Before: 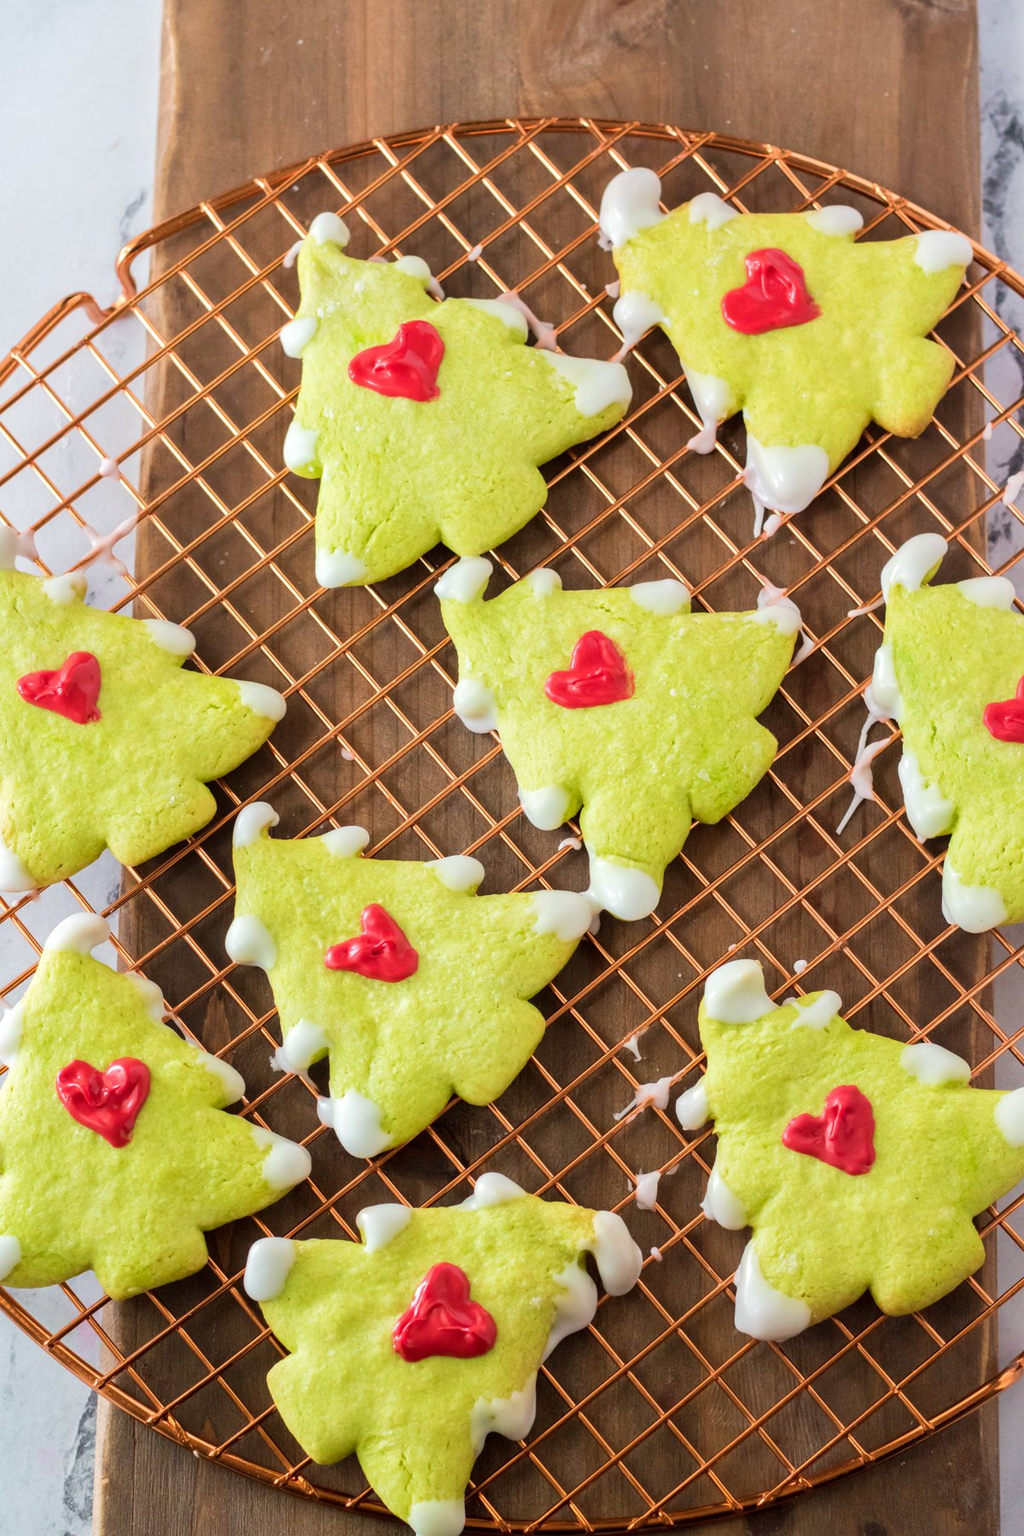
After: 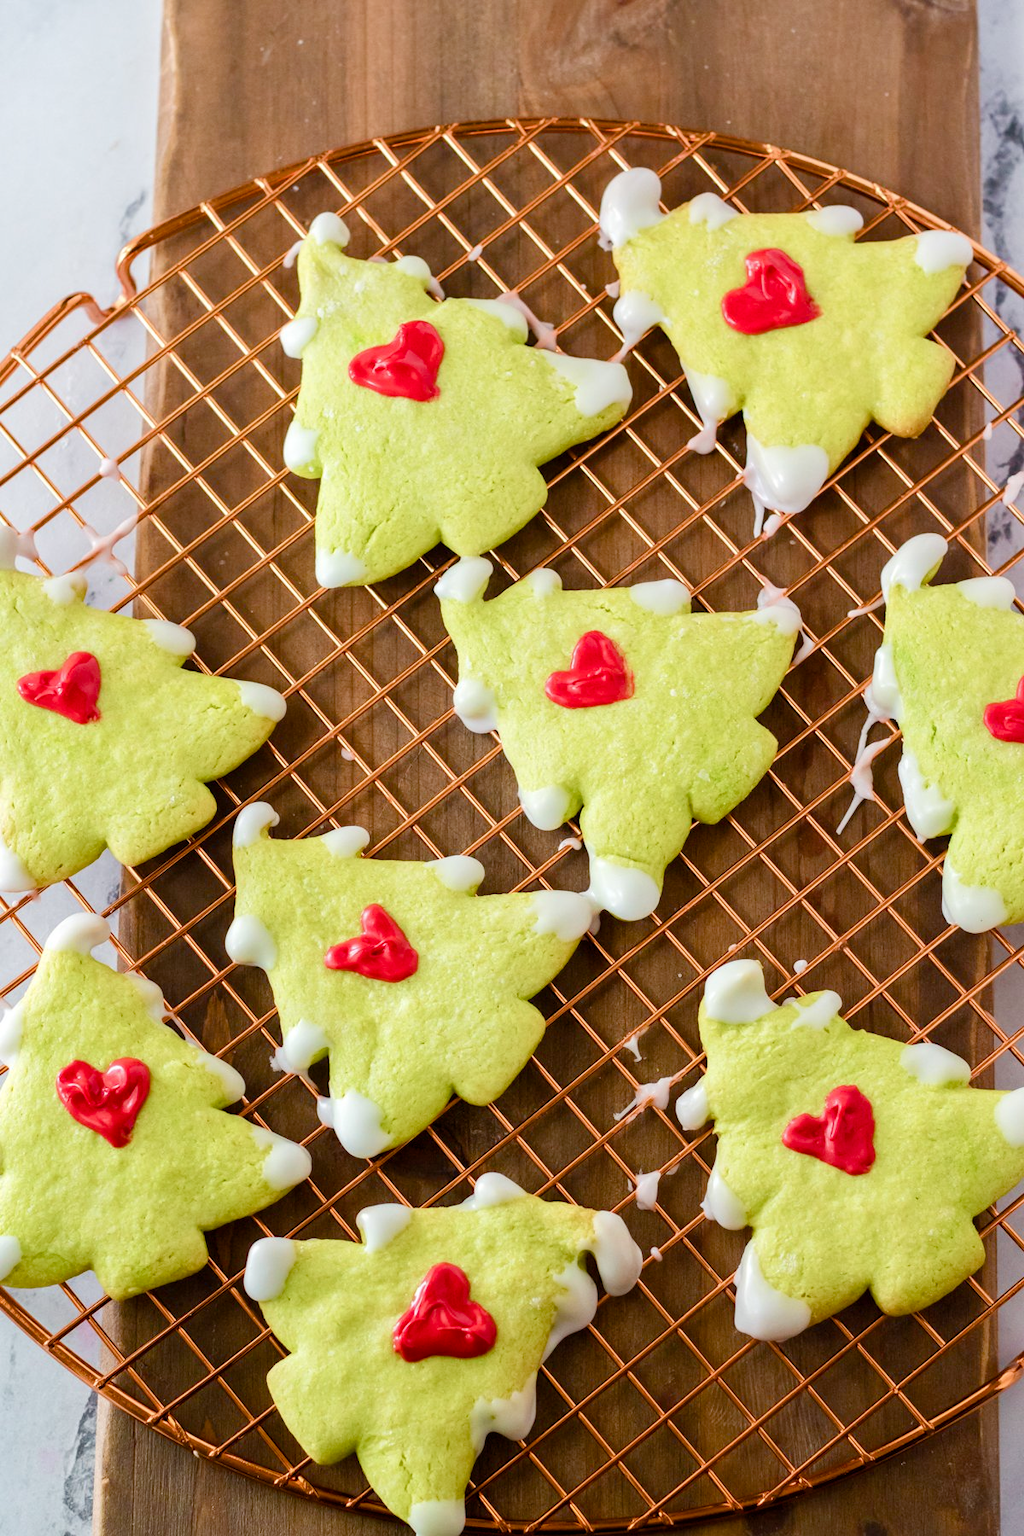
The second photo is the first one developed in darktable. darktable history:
color balance rgb: shadows lift › luminance -19.798%, linear chroma grading › global chroma 9.929%, perceptual saturation grading › global saturation 20%, perceptual saturation grading › highlights -49.944%, perceptual saturation grading › shadows 24.457%, global vibrance 20%
exposure: compensate highlight preservation false
